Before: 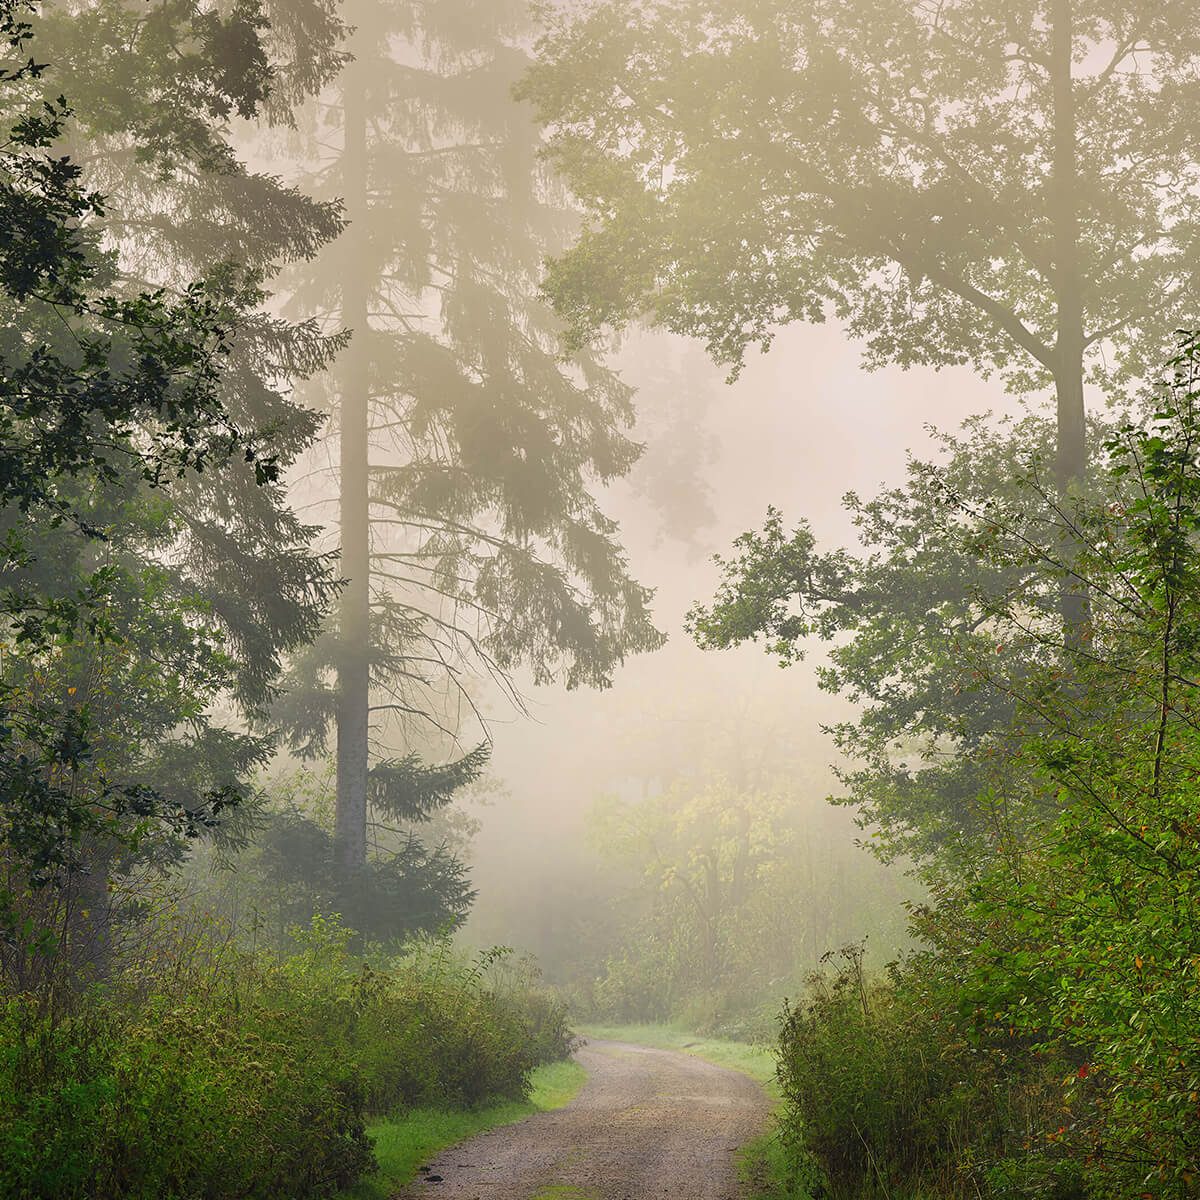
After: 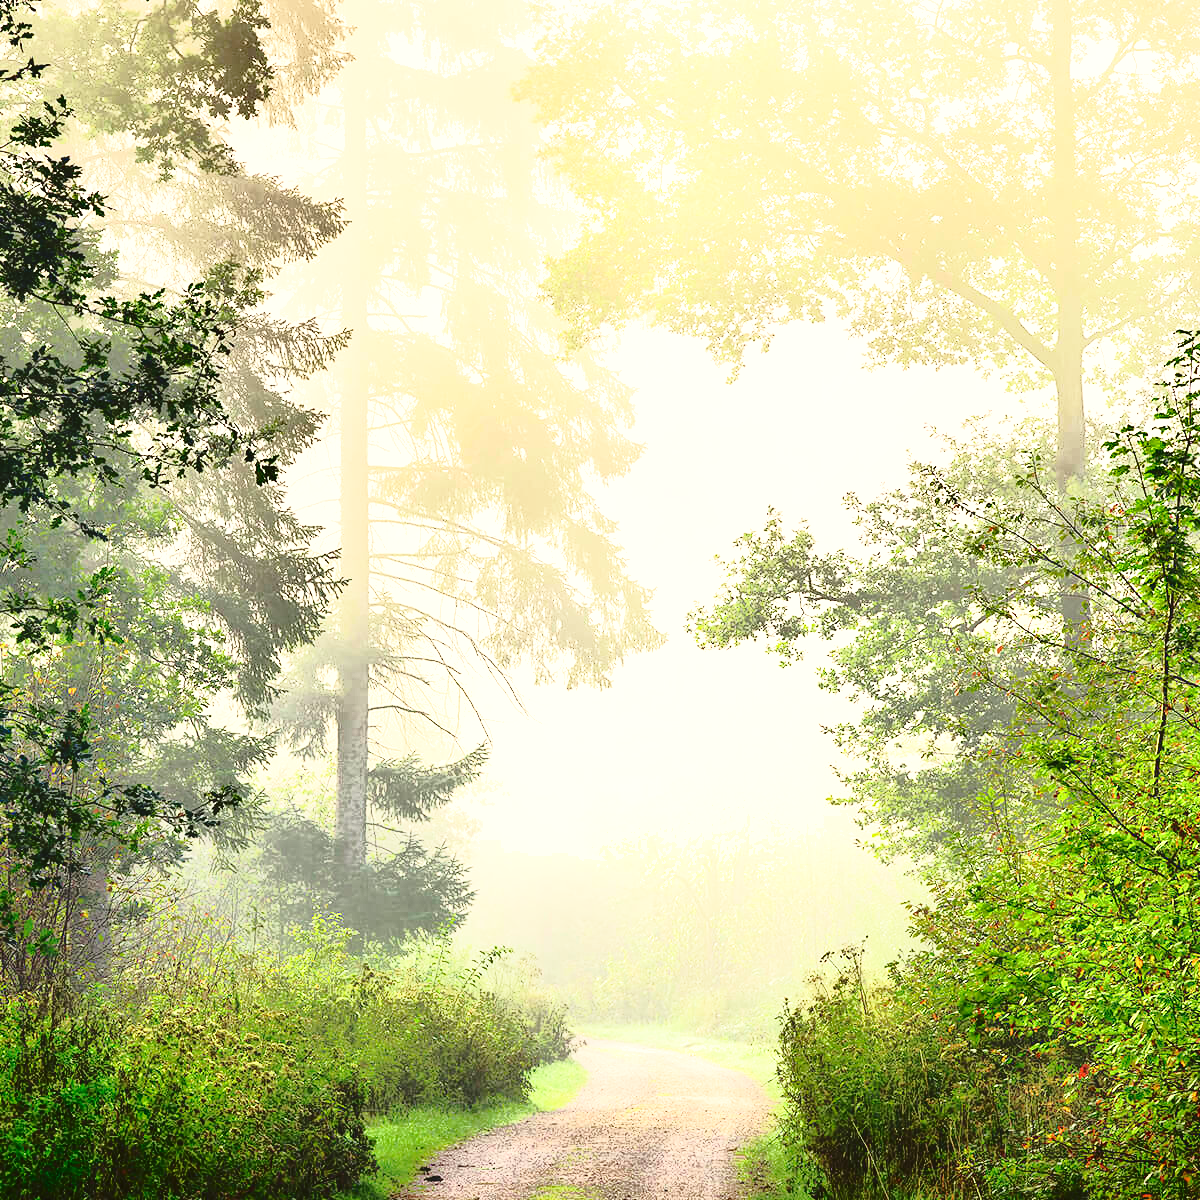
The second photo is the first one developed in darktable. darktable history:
base curve: curves: ch0 [(0, 0) (0.028, 0.03) (0.121, 0.232) (0.46, 0.748) (0.859, 0.968) (1, 1)], preserve colors none
shadows and highlights: shadows 12.3, white point adjustment 1.18, soften with gaussian
exposure: exposure 0.606 EV, compensate highlight preservation false
tone curve: curves: ch0 [(0, 0.039) (0.194, 0.159) (0.469, 0.544) (0.693, 0.77) (0.751, 0.871) (1, 1)]; ch1 [(0, 0) (0.508, 0.506) (0.547, 0.563) (0.592, 0.631) (0.715, 0.706) (1, 1)]; ch2 [(0, 0) (0.243, 0.175) (0.362, 0.301) (0.492, 0.515) (0.544, 0.557) (0.595, 0.612) (0.631, 0.641) (1, 1)], color space Lab, independent channels, preserve colors none
